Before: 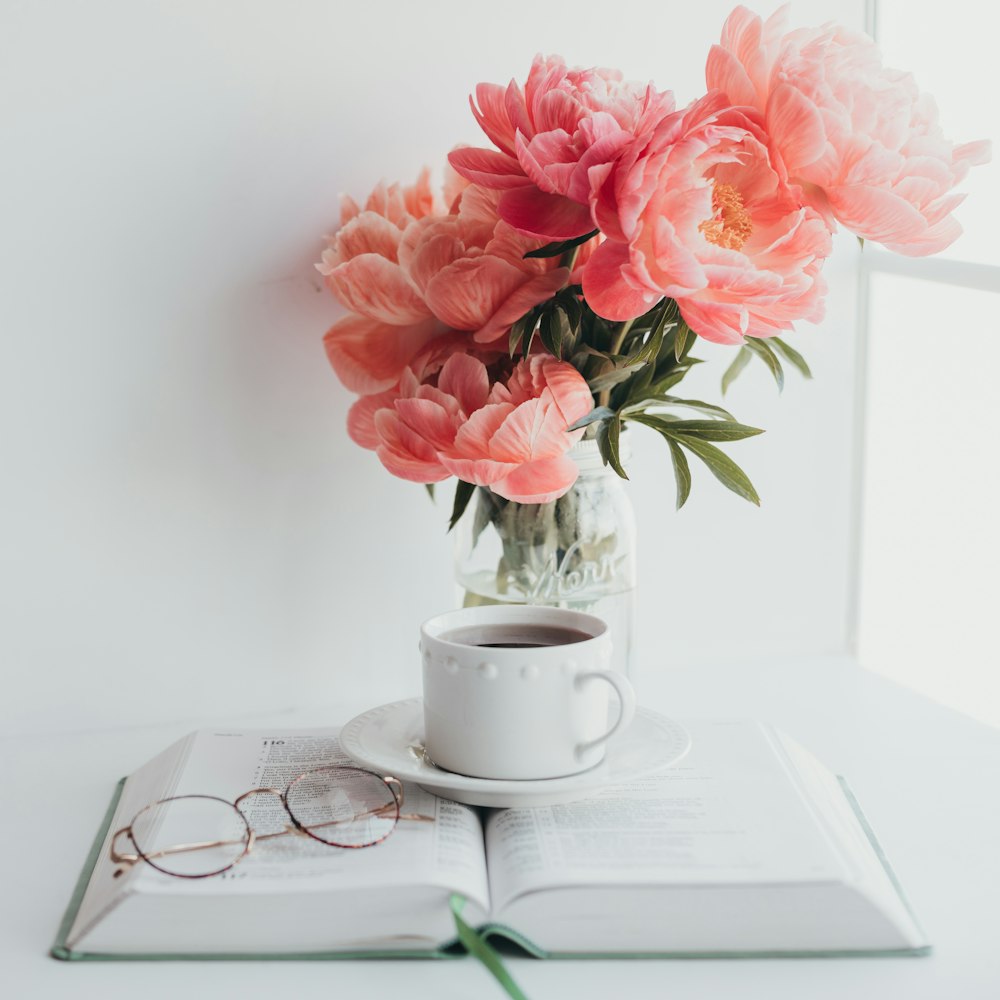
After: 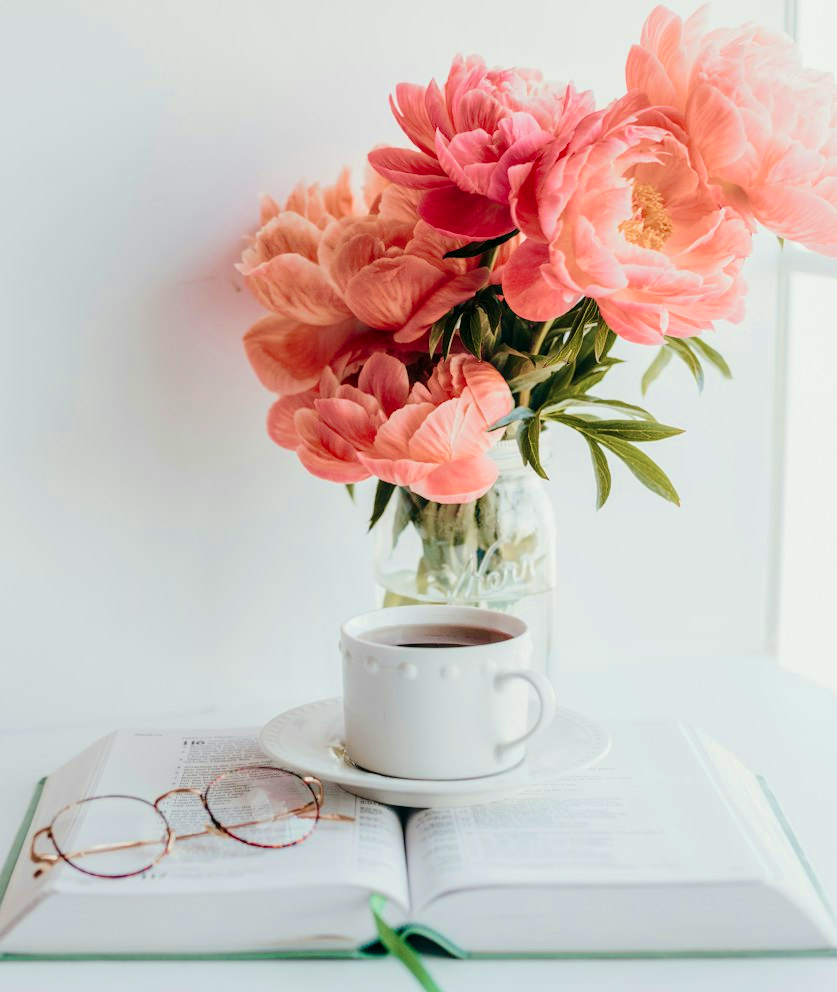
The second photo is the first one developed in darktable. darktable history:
tone curve: curves: ch0 [(0, 0) (0.003, 0.011) (0.011, 0.012) (0.025, 0.013) (0.044, 0.023) (0.069, 0.04) (0.1, 0.06) (0.136, 0.094) (0.177, 0.145) (0.224, 0.213) (0.277, 0.301) (0.335, 0.389) (0.399, 0.473) (0.468, 0.554) (0.543, 0.627) (0.623, 0.694) (0.709, 0.763) (0.801, 0.83) (0.898, 0.906) (1, 1)], preserve colors none
local contrast: on, module defaults
velvia: strength 75%
crop: left 8.026%, right 7.374%
